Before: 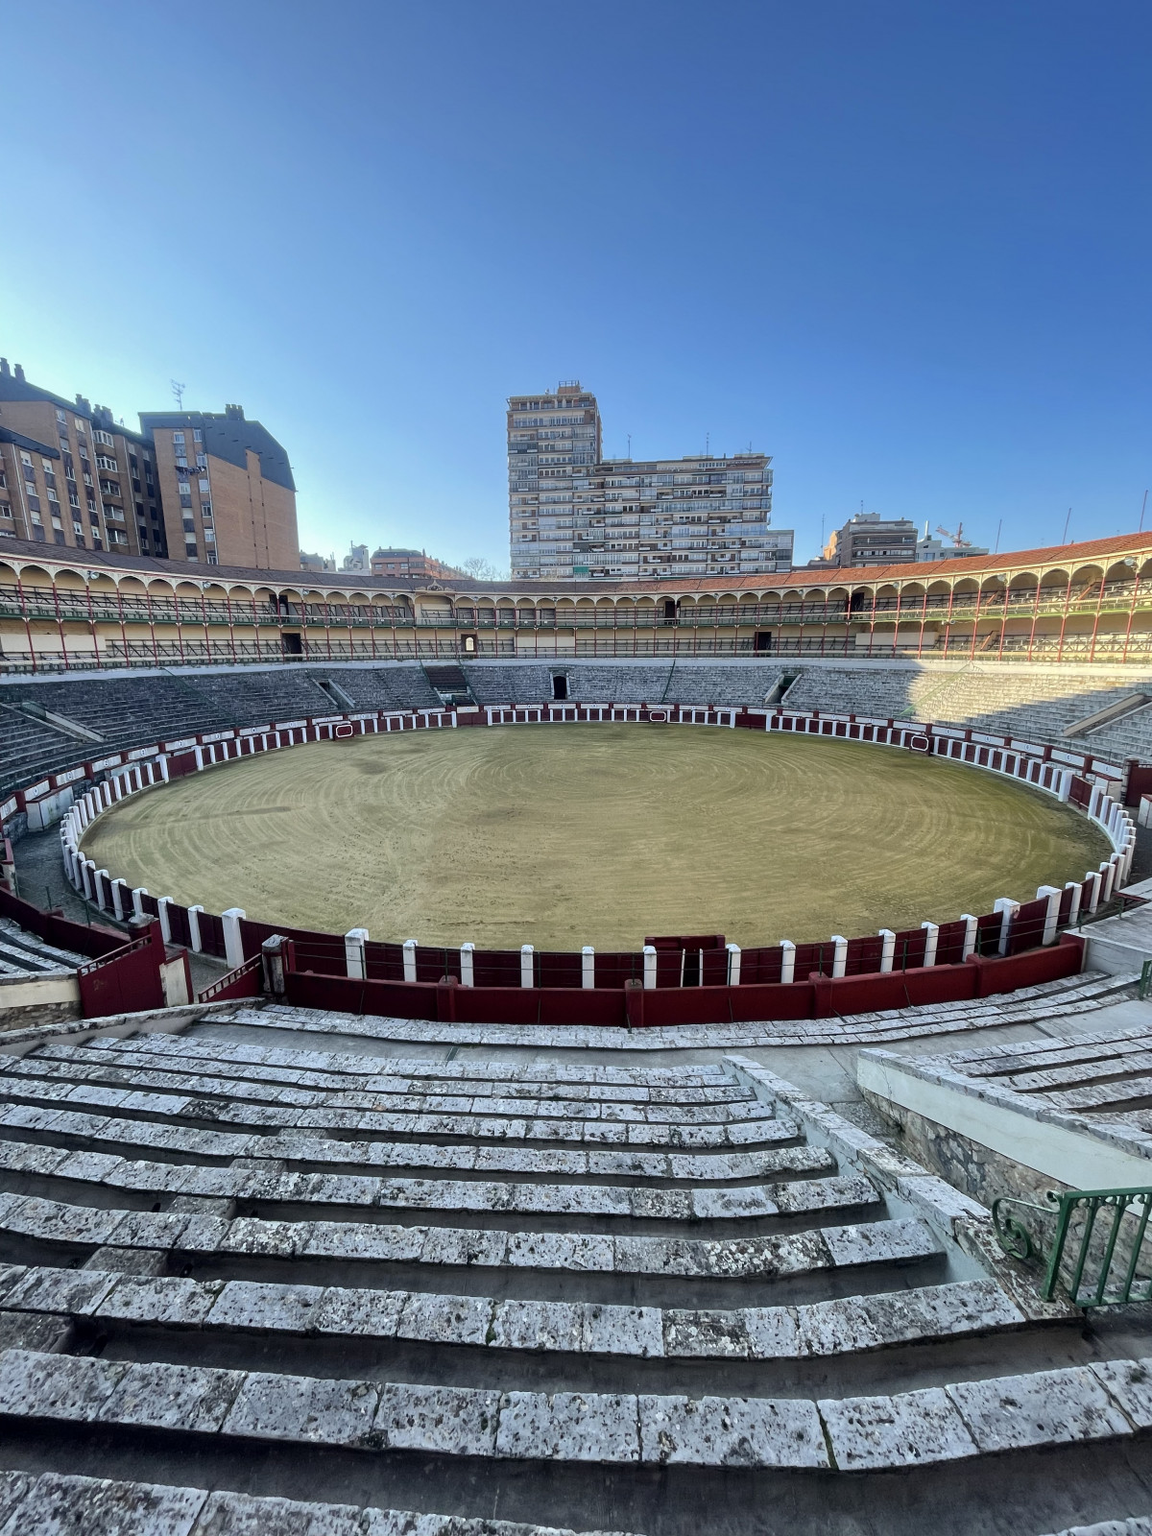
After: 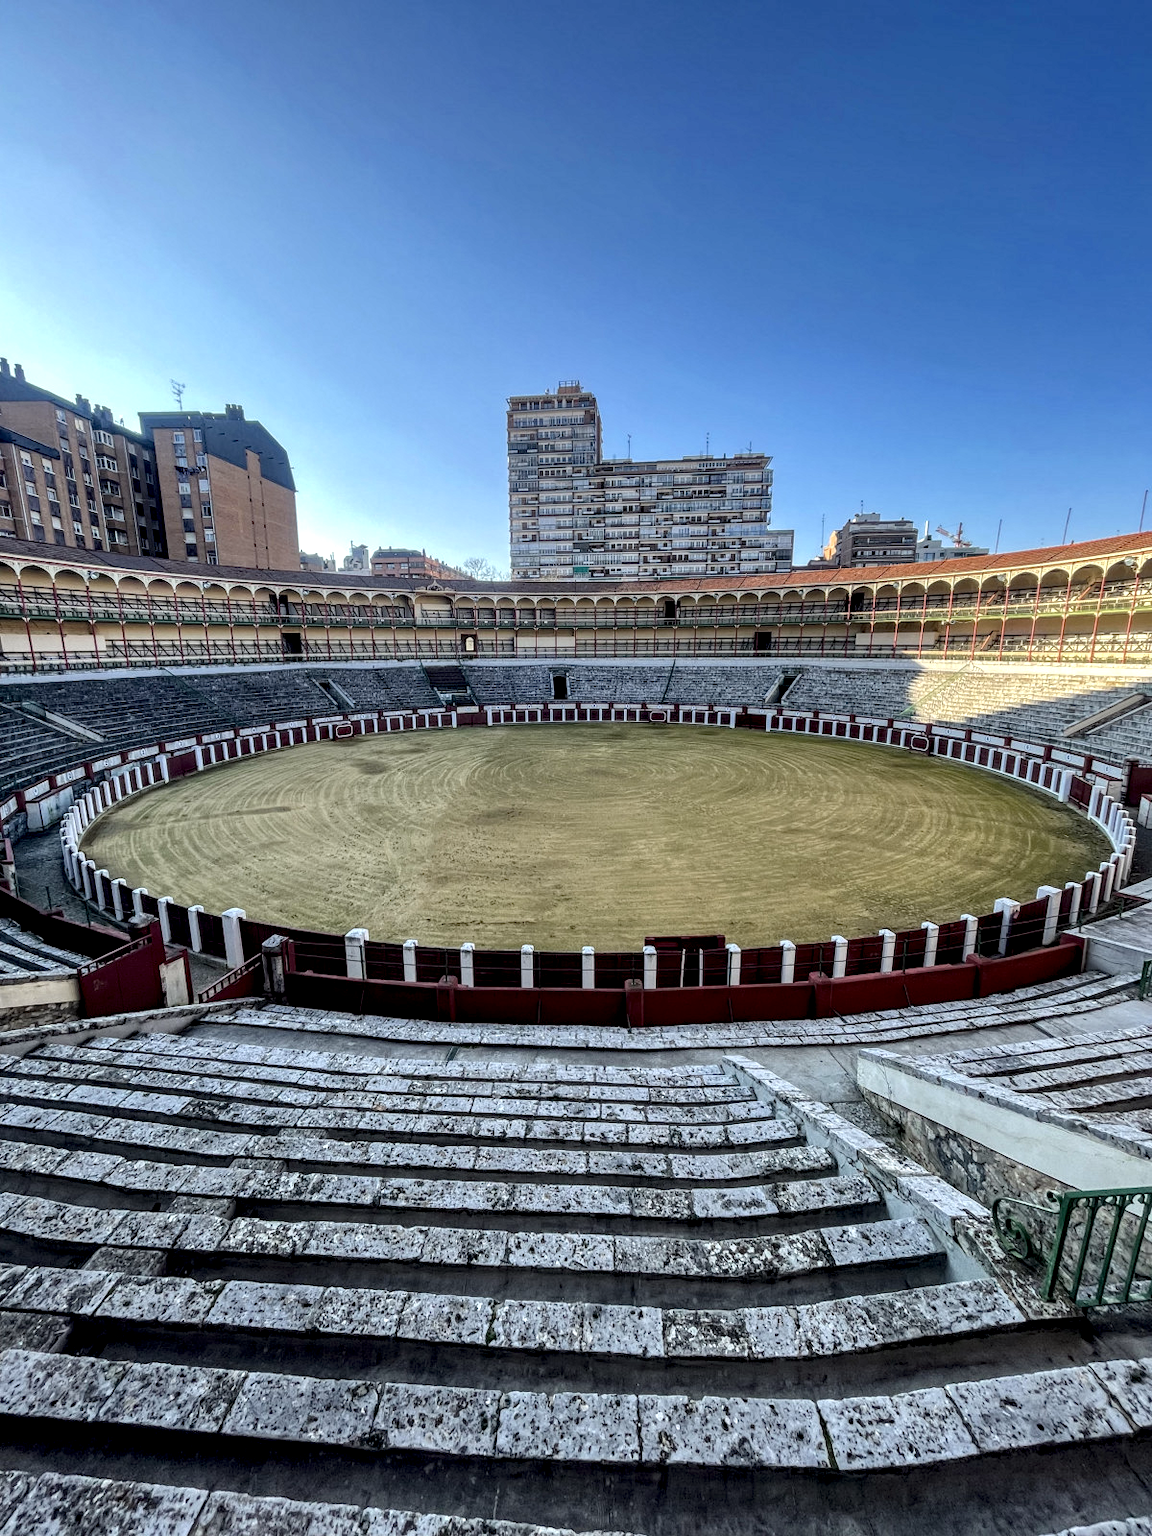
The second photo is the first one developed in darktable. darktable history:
local contrast: detail 156%
haze removal: compatibility mode true, adaptive false
